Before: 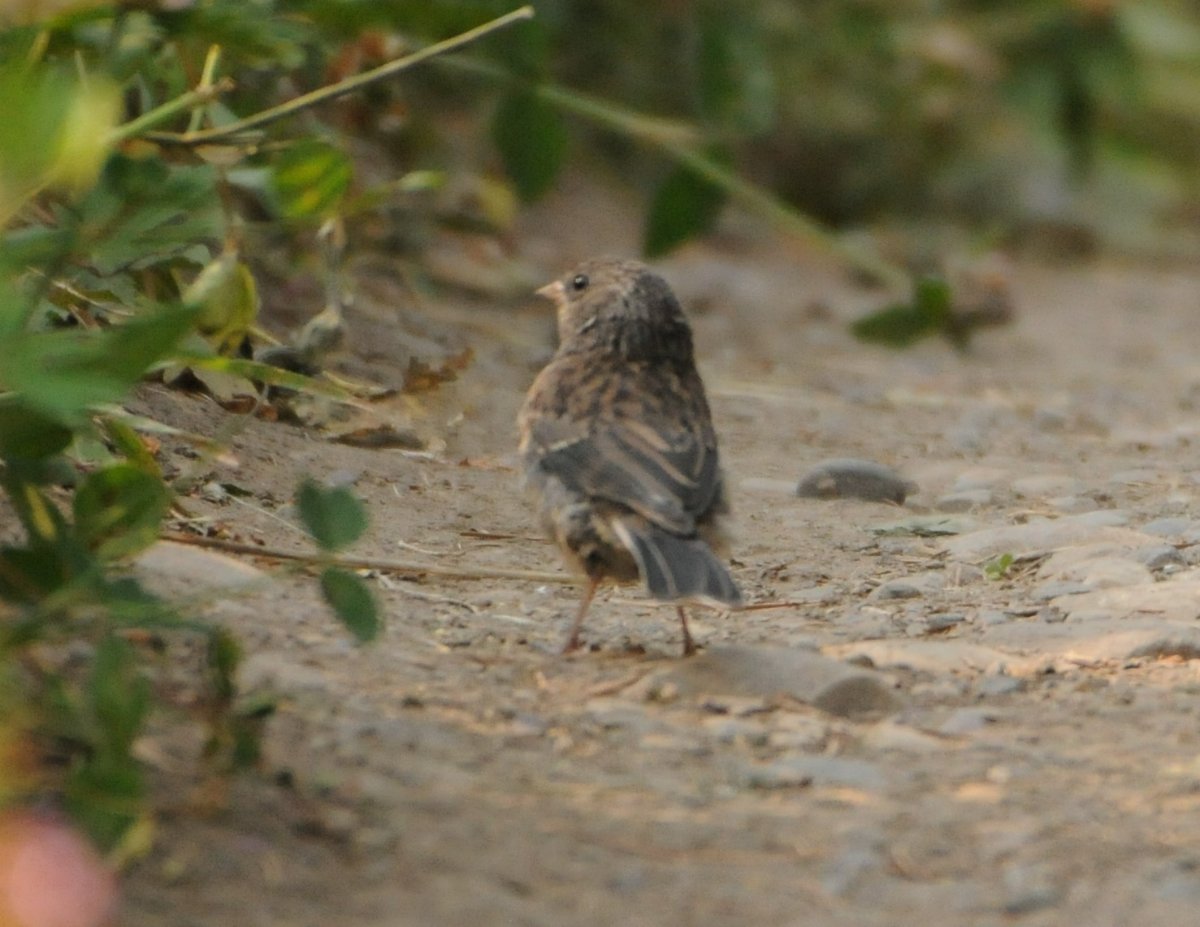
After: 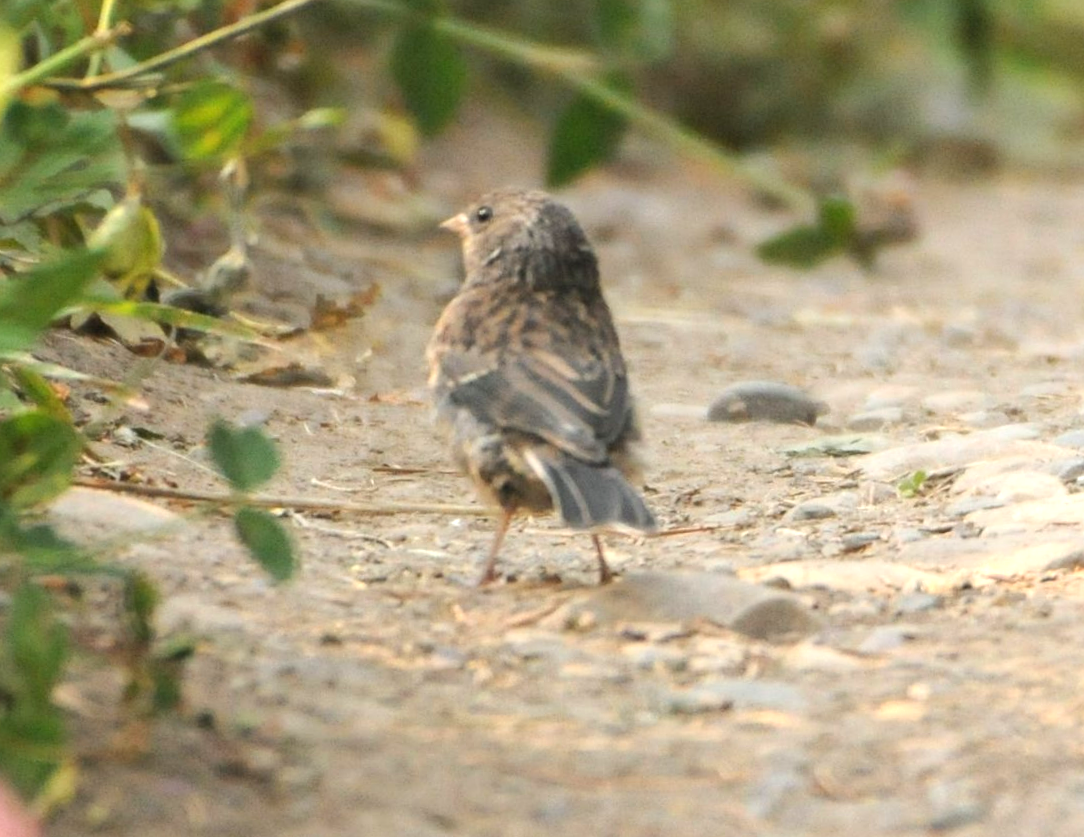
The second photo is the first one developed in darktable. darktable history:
crop and rotate: angle 1.96°, left 5.673%, top 5.673%
exposure: black level correction 0, exposure 0.7 EV, compensate exposure bias true, compensate highlight preservation false
